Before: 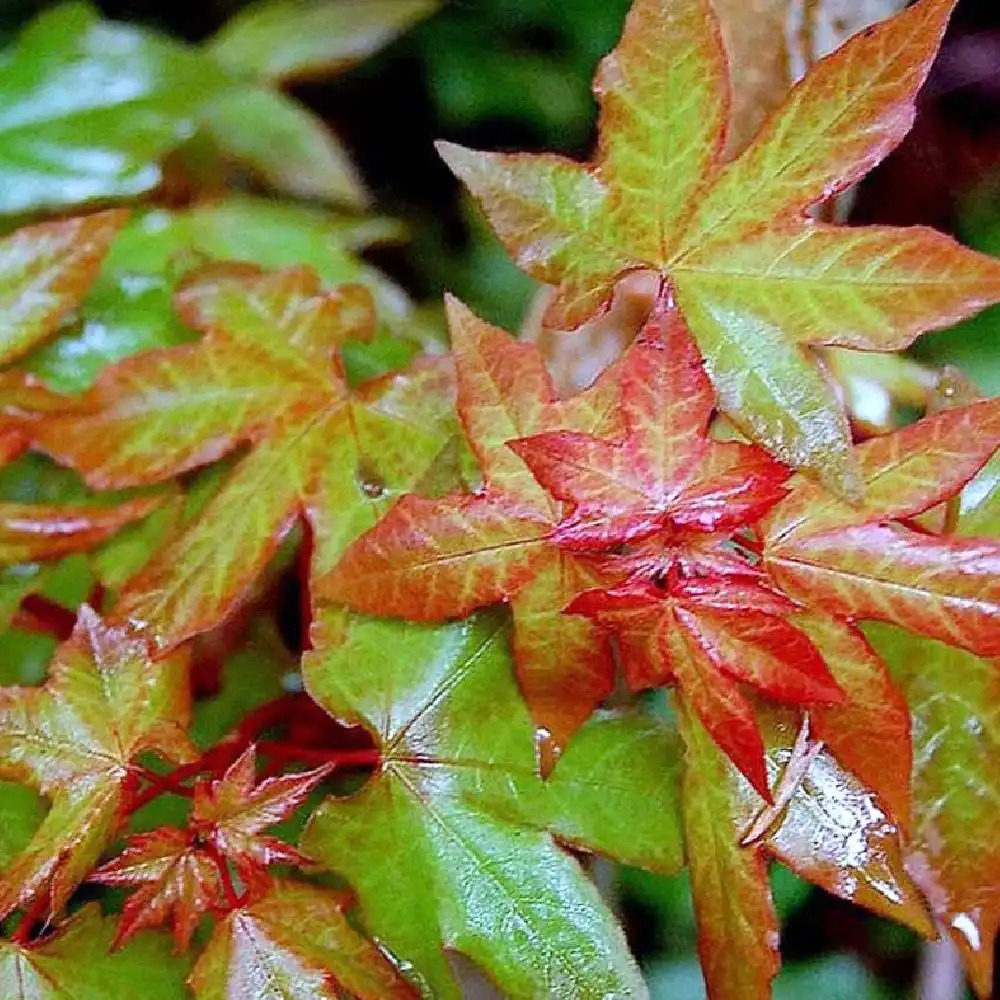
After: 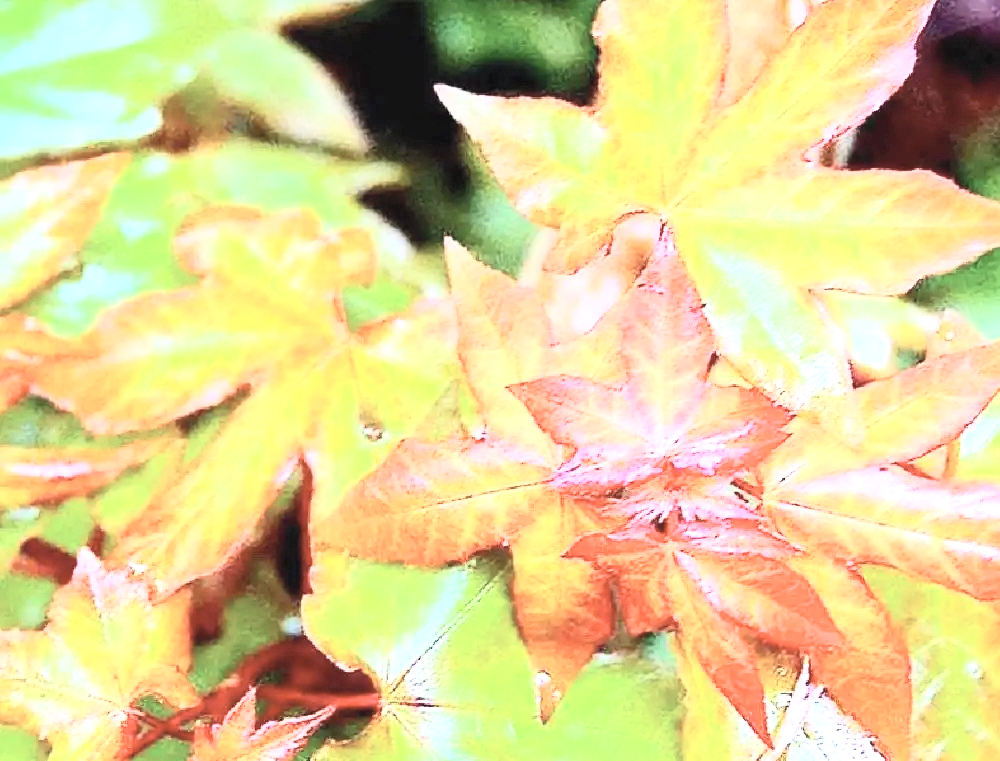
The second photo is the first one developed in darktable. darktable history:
crop: top 5.649%, bottom 18.181%
exposure: black level correction 0, exposure 1.199 EV, compensate highlight preservation false
contrast brightness saturation: contrast 0.426, brightness 0.546, saturation -0.209
